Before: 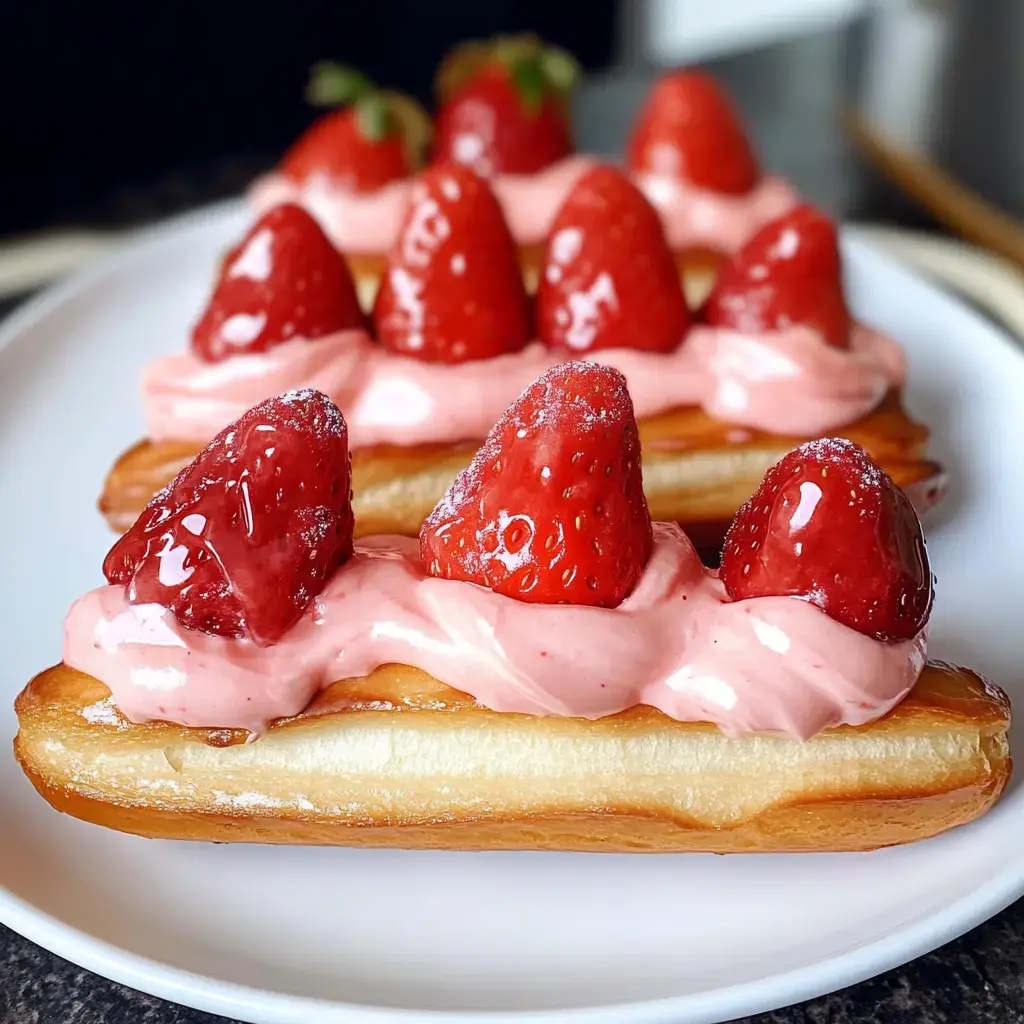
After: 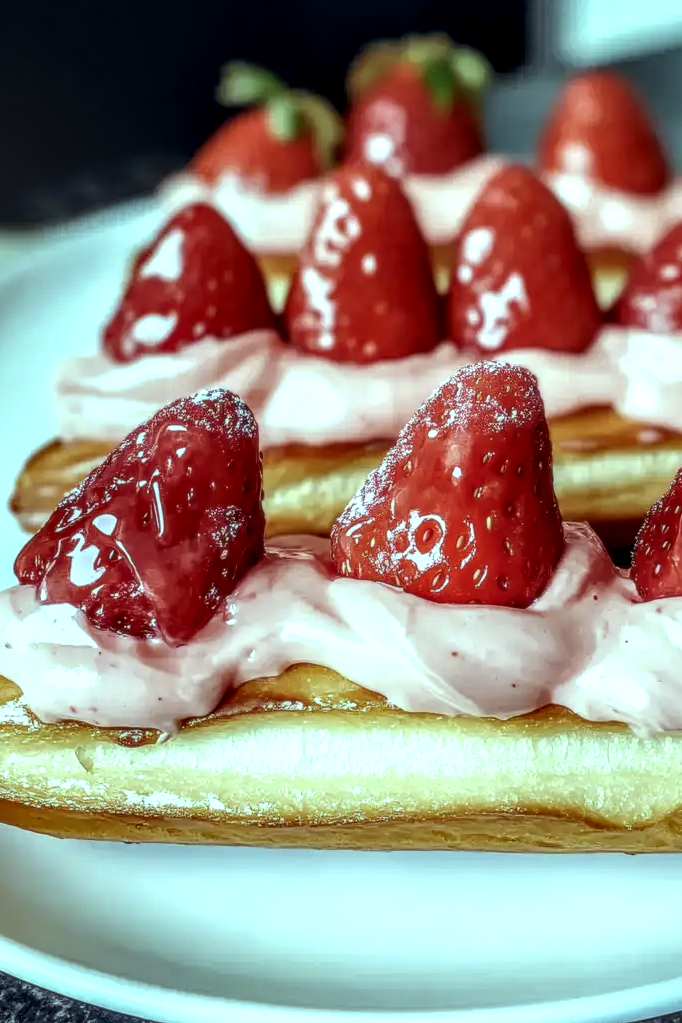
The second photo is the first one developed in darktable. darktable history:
local contrast: highlights 0%, shadows 0%, detail 182%
crop and rotate: left 8.786%, right 24.548%
color balance: mode lift, gamma, gain (sRGB), lift [0.997, 0.979, 1.021, 1.011], gamma [1, 1.084, 0.916, 0.998], gain [1, 0.87, 1.13, 1.101], contrast 4.55%, contrast fulcrum 38.24%, output saturation 104.09%
color correction: highlights a* -6.69, highlights b* 0.49
soften: size 10%, saturation 50%, brightness 0.2 EV, mix 10%
